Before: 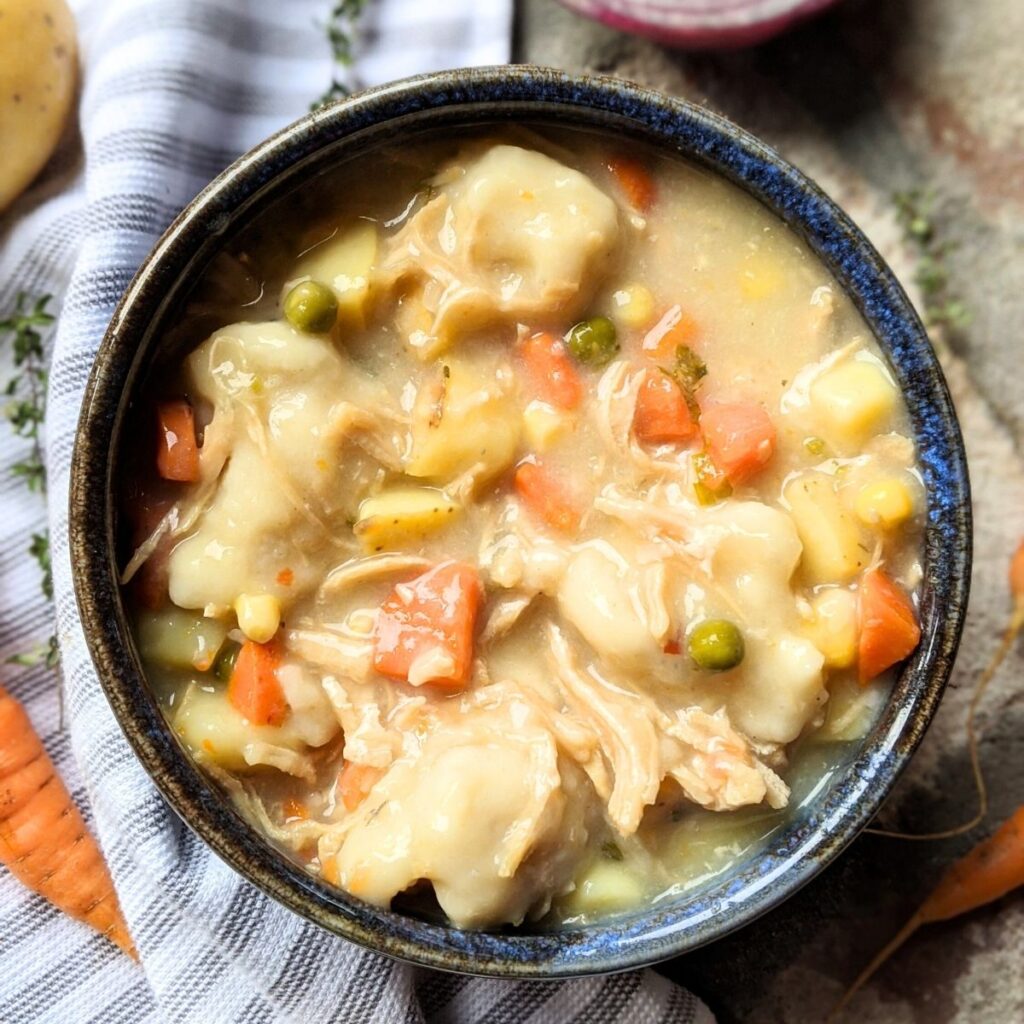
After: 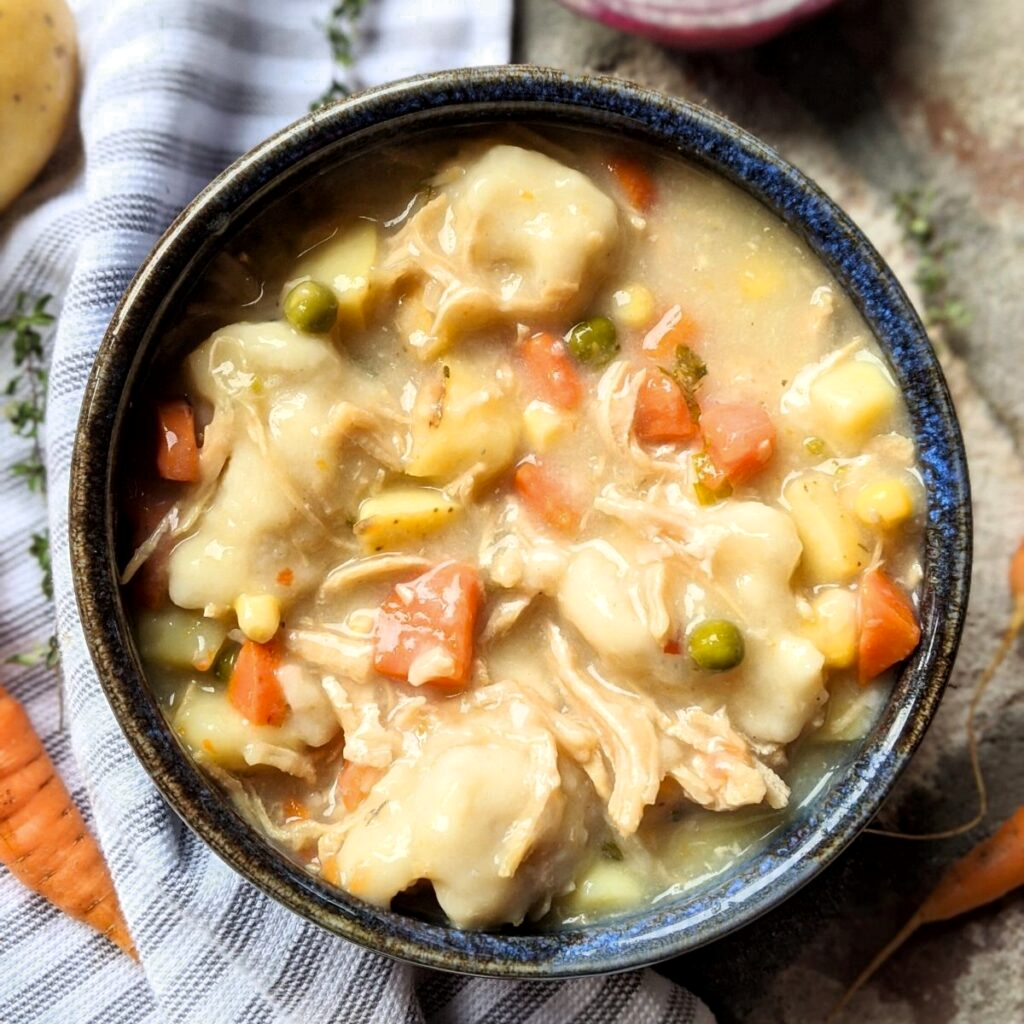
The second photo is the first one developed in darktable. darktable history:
color zones: curves: ch0 [(0.25, 0.5) (0.636, 0.25) (0.75, 0.5)]
local contrast: mode bilateral grid, contrast 20, coarseness 51, detail 119%, midtone range 0.2
